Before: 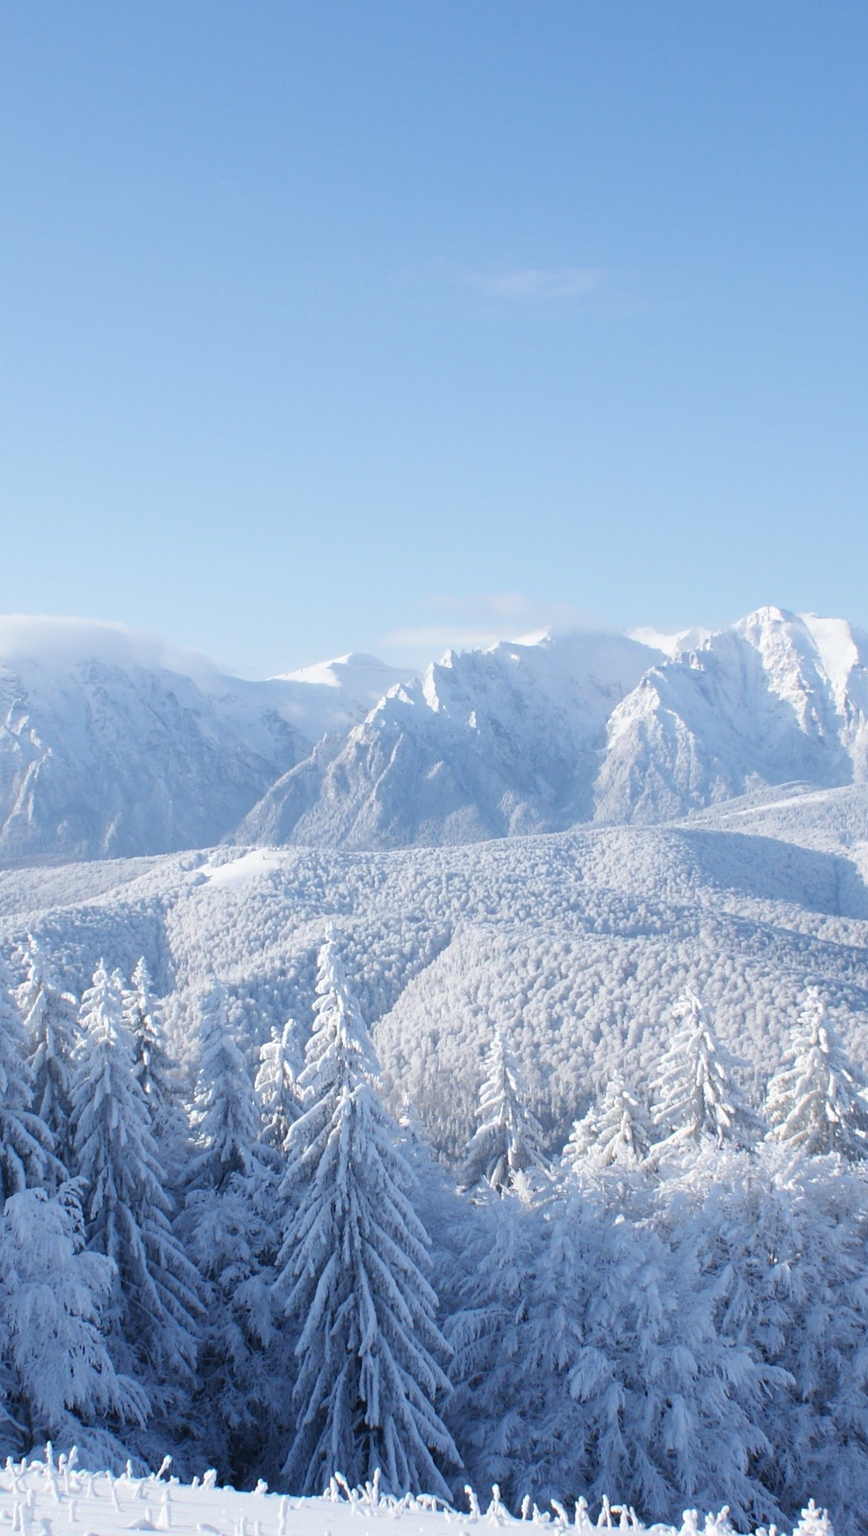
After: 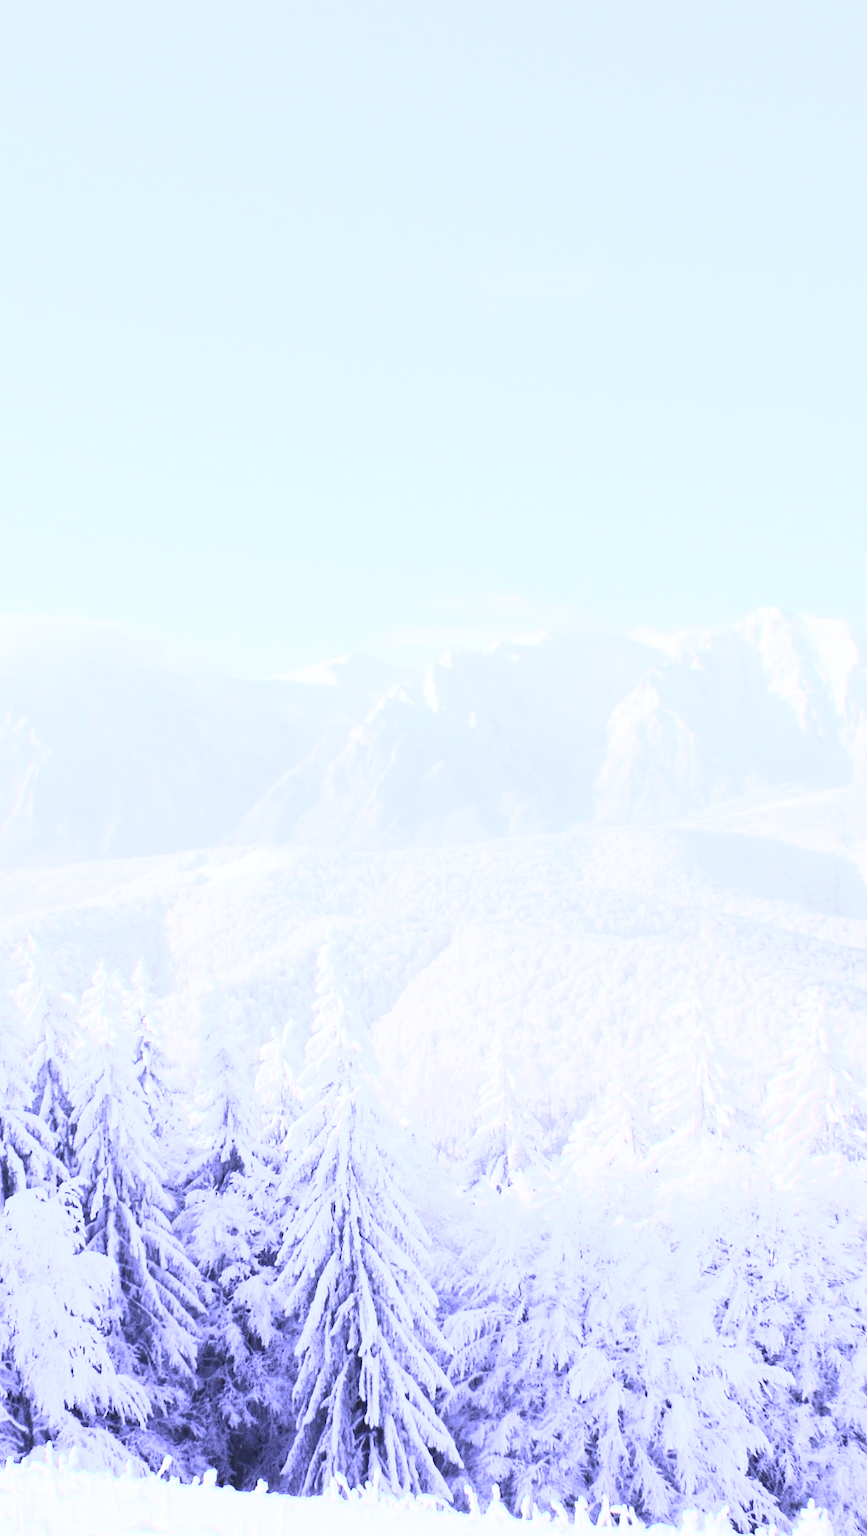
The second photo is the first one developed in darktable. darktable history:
white balance: red 0.98, blue 1.61
contrast brightness saturation: contrast 0.57, brightness 0.57, saturation -0.34
exposure: exposure 0.921 EV, compensate highlight preservation false
